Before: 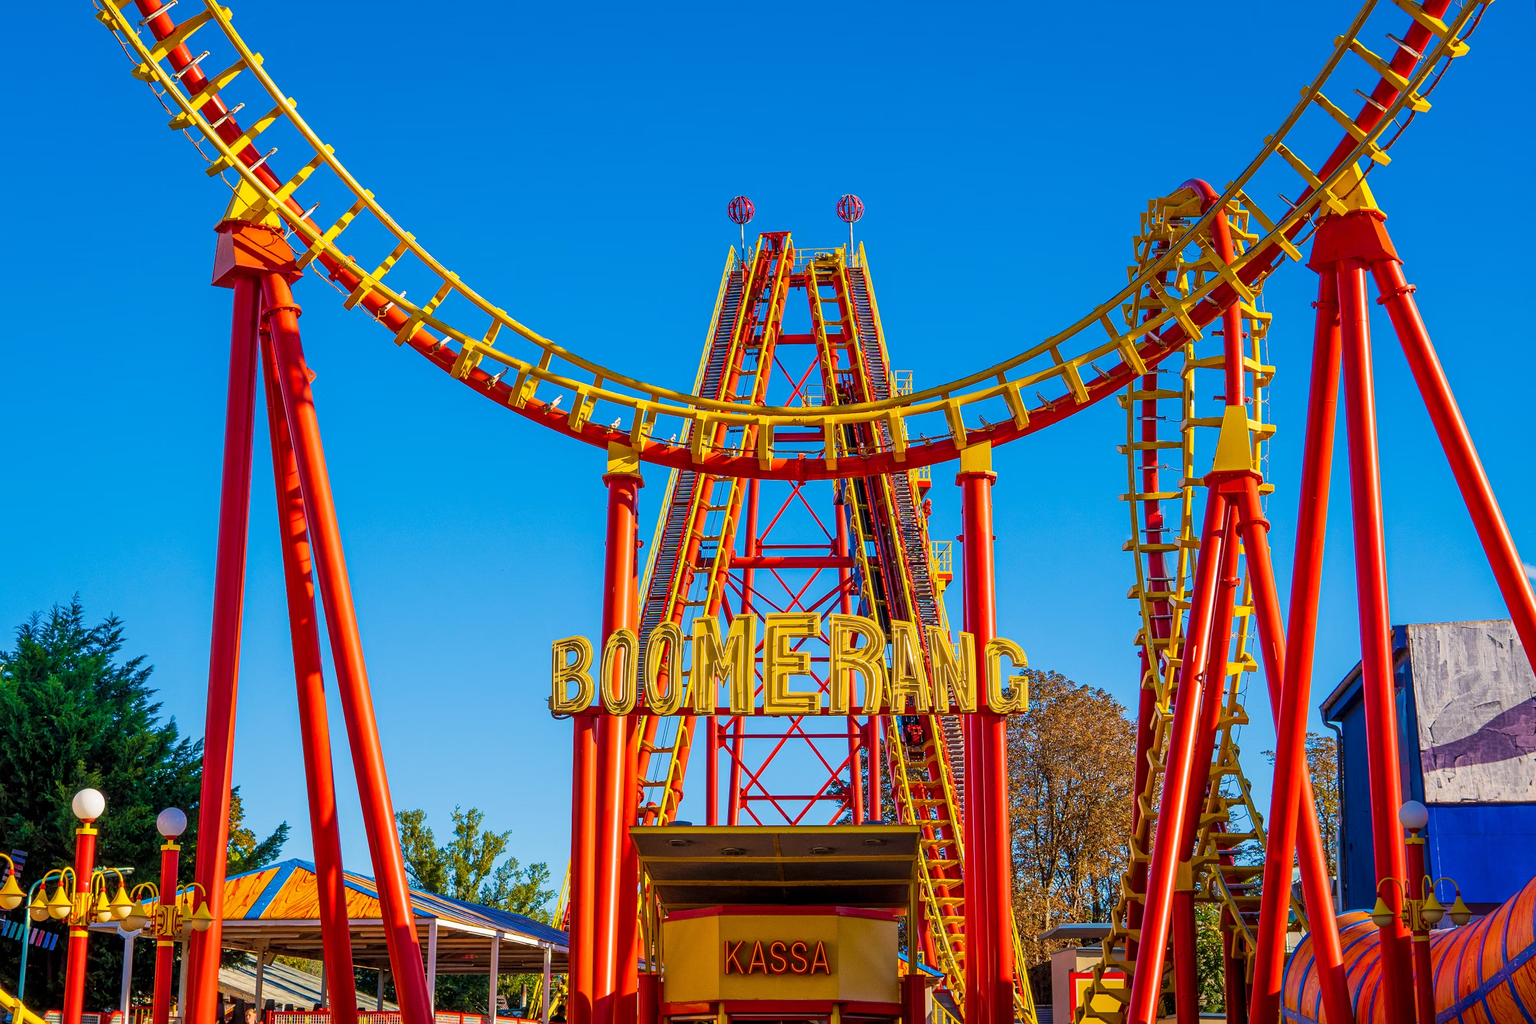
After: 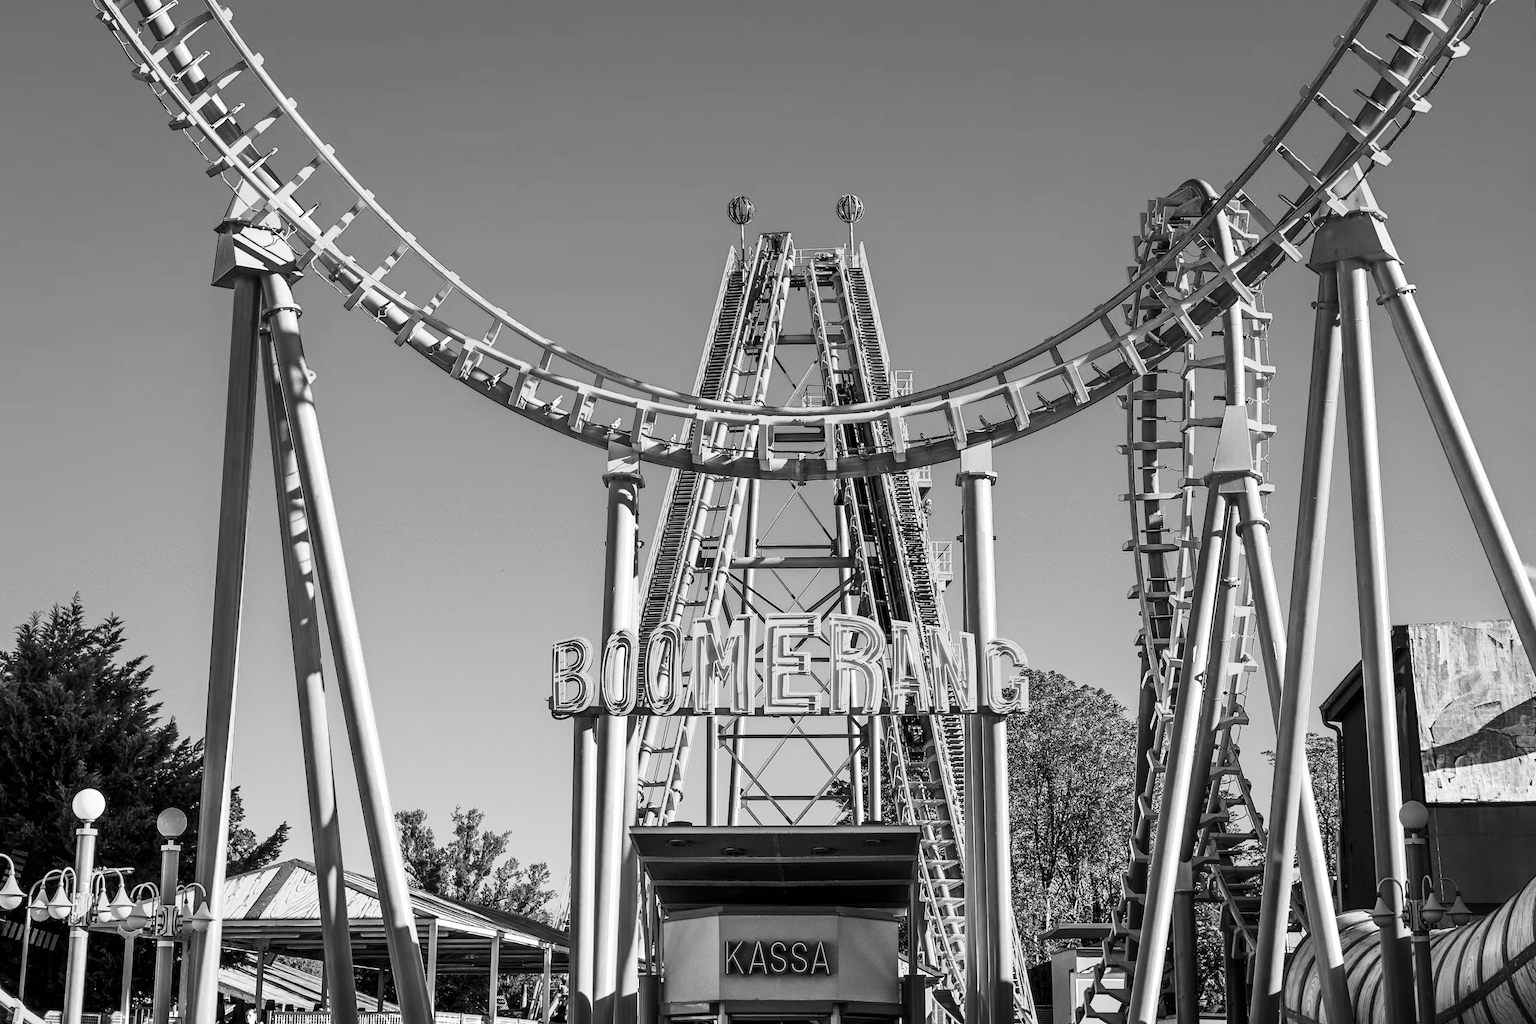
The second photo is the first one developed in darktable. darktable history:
contrast brightness saturation: contrast 0.28
color zones: curves: ch0 [(0.004, 0.588) (0.116, 0.636) (0.259, 0.476) (0.423, 0.464) (0.75, 0.5)]; ch1 [(0, 0) (0.143, 0) (0.286, 0) (0.429, 0) (0.571, 0) (0.714, 0) (0.857, 0)]
